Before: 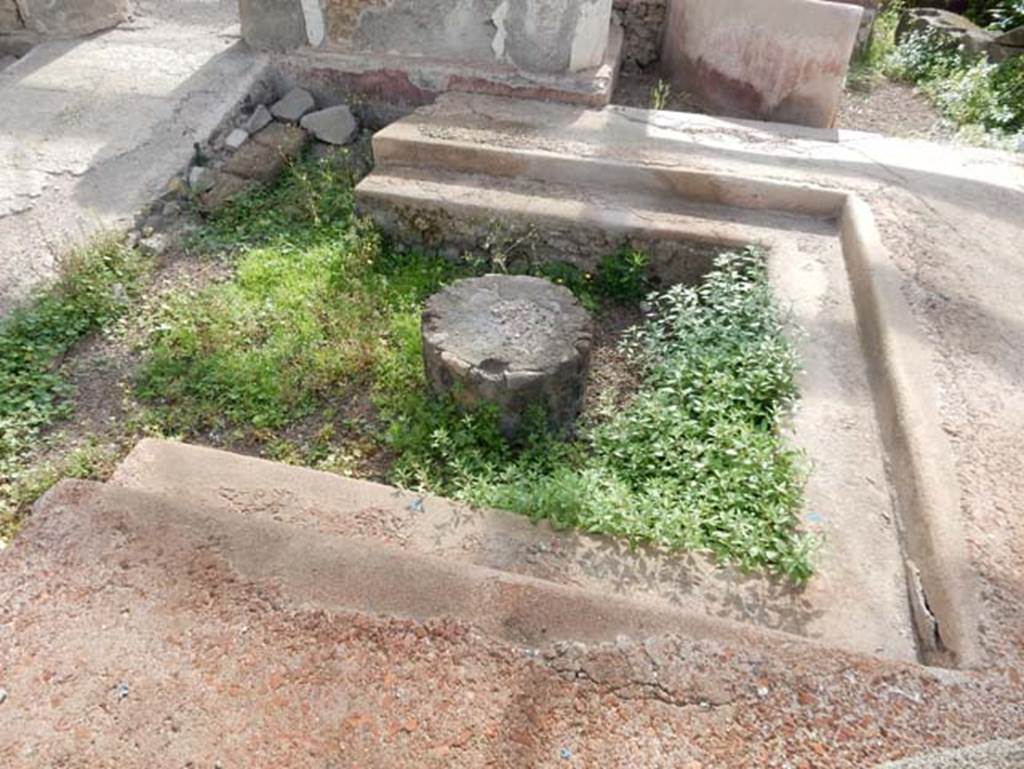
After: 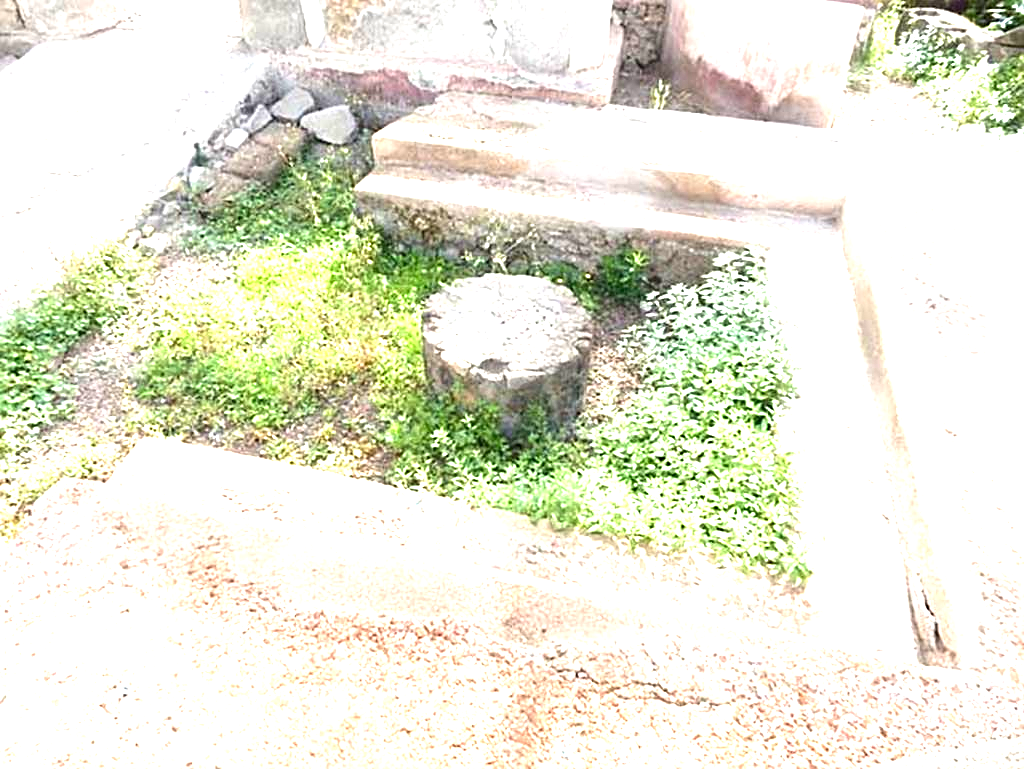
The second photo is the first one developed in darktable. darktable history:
exposure: black level correction 0, exposure 2 EV, compensate highlight preservation false
sharpen: on, module defaults
